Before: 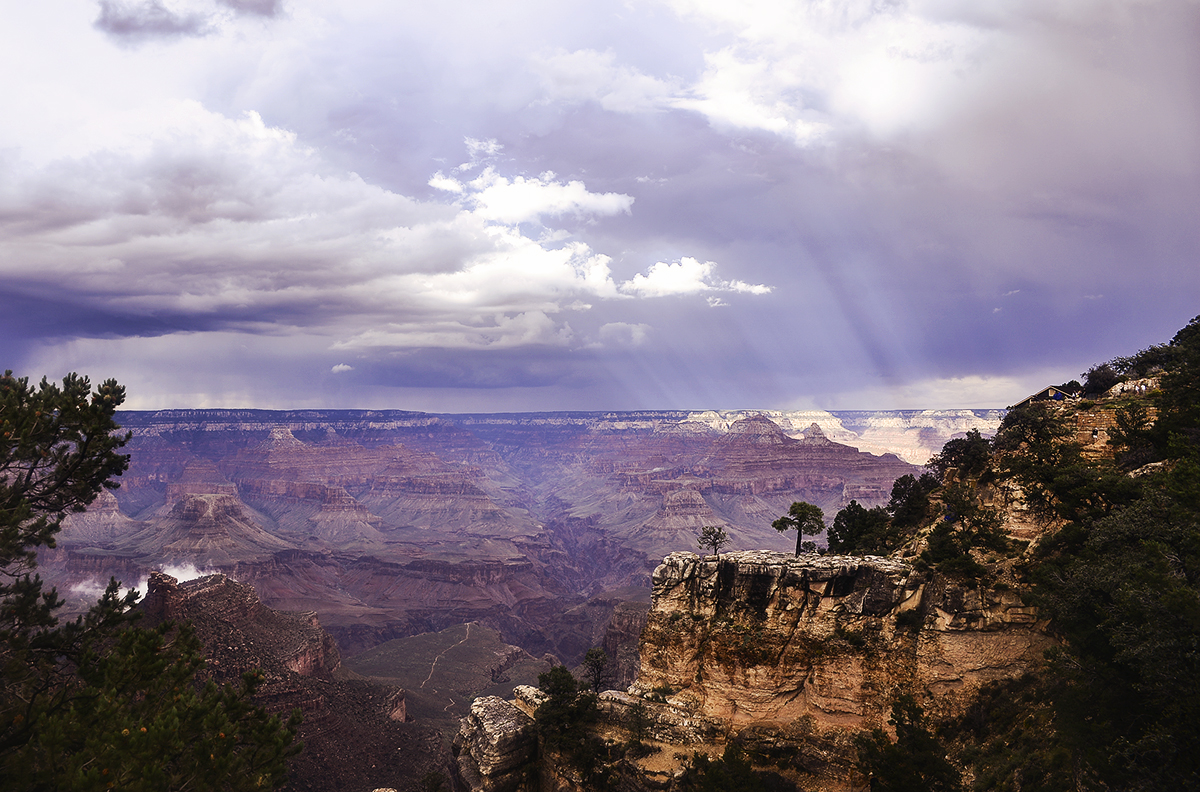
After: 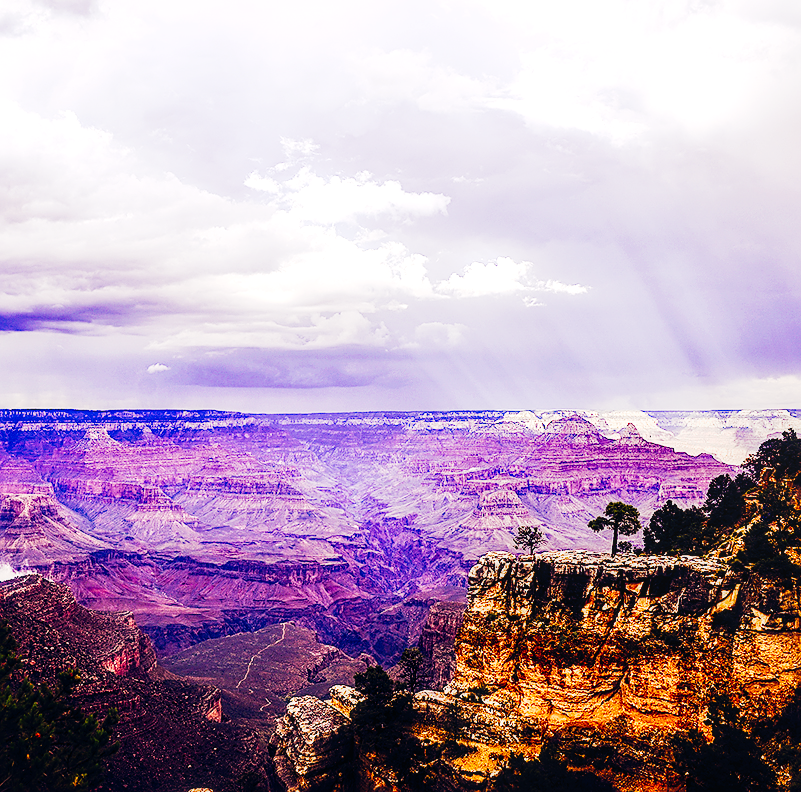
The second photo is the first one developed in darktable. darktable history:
color balance rgb: highlights gain › chroma 1.638%, highlights gain › hue 57.27°, global offset › chroma 0.141%, global offset › hue 254.08°, perceptual saturation grading › global saturation 44.932%, perceptual saturation grading › highlights -50.504%, perceptual saturation grading › shadows 31.031%, global vibrance 25.357%
sharpen: on, module defaults
local contrast: on, module defaults
tone curve: curves: ch0 [(0, 0) (0.16, 0.055) (0.506, 0.762) (1, 1.024)], preserve colors none
crop: left 15.372%, right 17.826%
